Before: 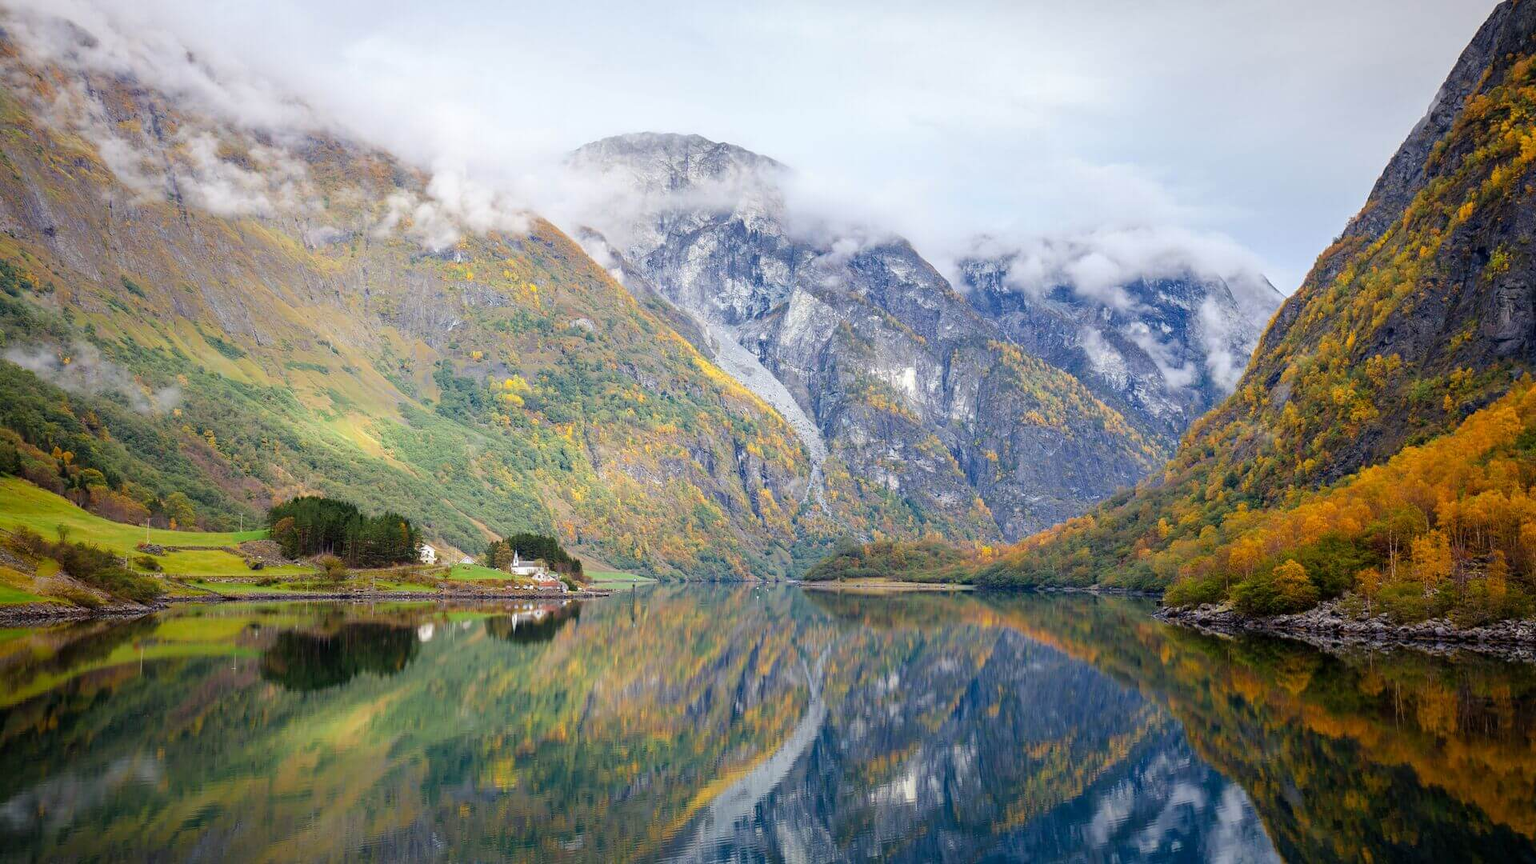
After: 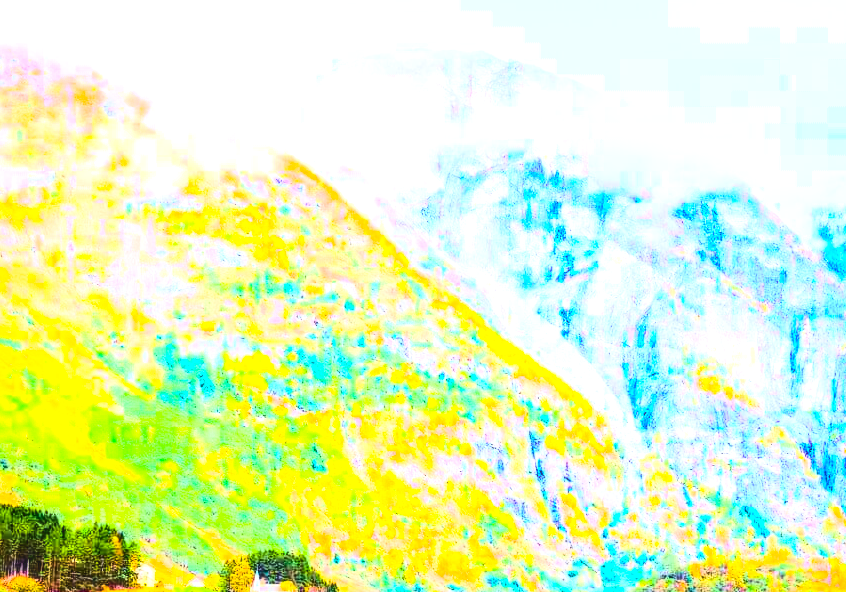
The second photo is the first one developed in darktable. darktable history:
base curve: curves: ch0 [(0, 0) (0.028, 0.03) (0.121, 0.232) (0.46, 0.748) (0.859, 0.968) (1, 1)]
color balance rgb: linear chroma grading › global chroma 20%, perceptual saturation grading › global saturation 65%, perceptual saturation grading › highlights 60%, perceptual saturation grading › mid-tones 50%, perceptual saturation grading › shadows 50%, perceptual brilliance grading › global brilliance 30%, perceptual brilliance grading › highlights 50%, perceptual brilliance grading › mid-tones 50%, perceptual brilliance grading › shadows -22%, global vibrance 20%
contrast brightness saturation: contrast 0.14, brightness 0.21
tone curve: curves: ch0 [(0, 0.011) (0.053, 0.026) (0.174, 0.115) (0.416, 0.417) (0.697, 0.758) (0.852, 0.902) (0.991, 0.981)]; ch1 [(0, 0) (0.264, 0.22) (0.407, 0.373) (0.463, 0.457) (0.492, 0.5) (0.512, 0.511) (0.54, 0.543) (0.585, 0.617) (0.659, 0.686) (0.78, 0.8) (1, 1)]; ch2 [(0, 0) (0.438, 0.449) (0.473, 0.469) (0.503, 0.5) (0.523, 0.534) (0.562, 0.591) (0.612, 0.627) (0.701, 0.707) (1, 1)], color space Lab, independent channels, preserve colors none
local contrast: highlights 0%, shadows 0%, detail 133%
crop: left 20.248%, top 10.86%, right 35.675%, bottom 34.321%
